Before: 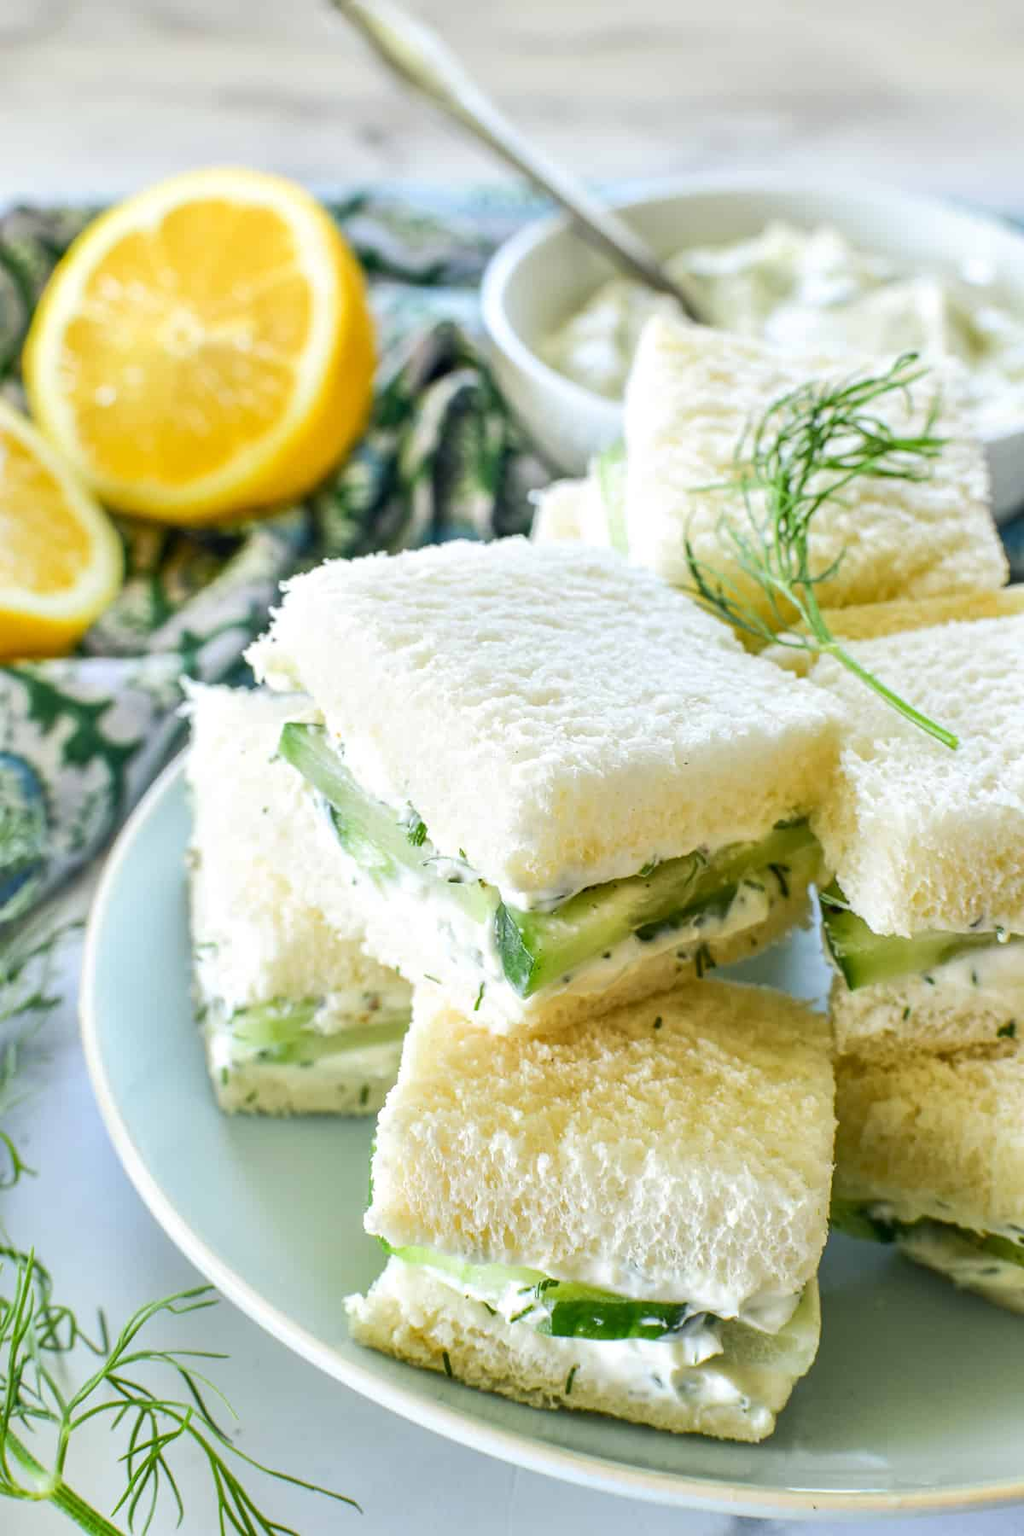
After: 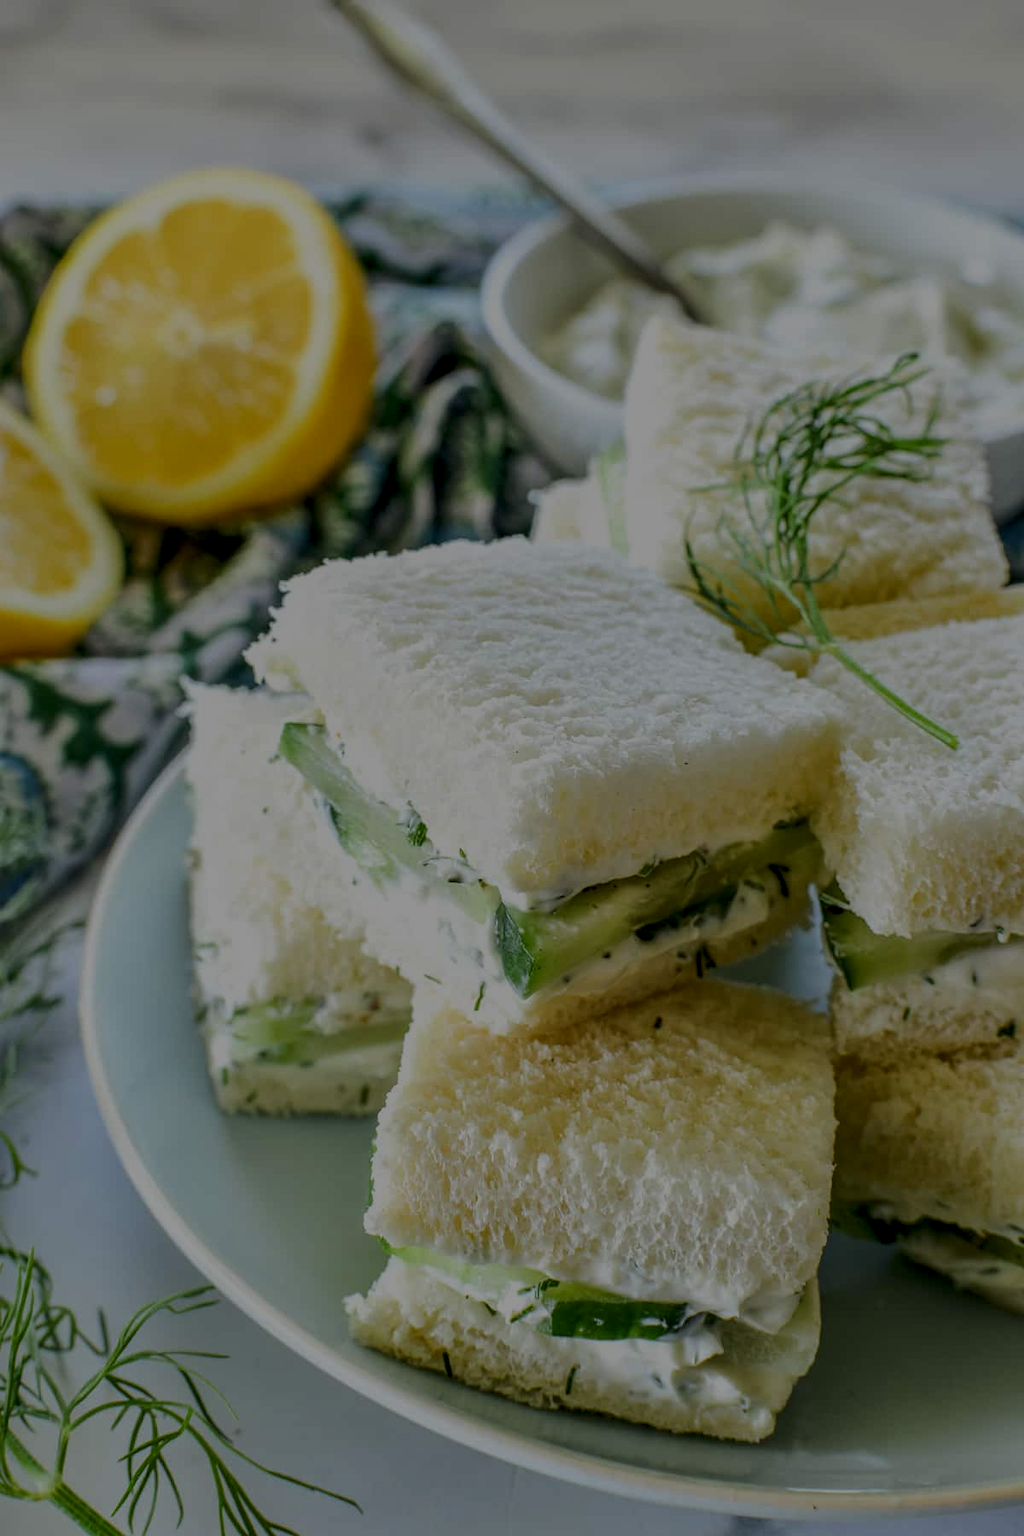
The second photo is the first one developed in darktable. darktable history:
exposure: exposure -1.901 EV, compensate highlight preservation false
local contrast: on, module defaults
